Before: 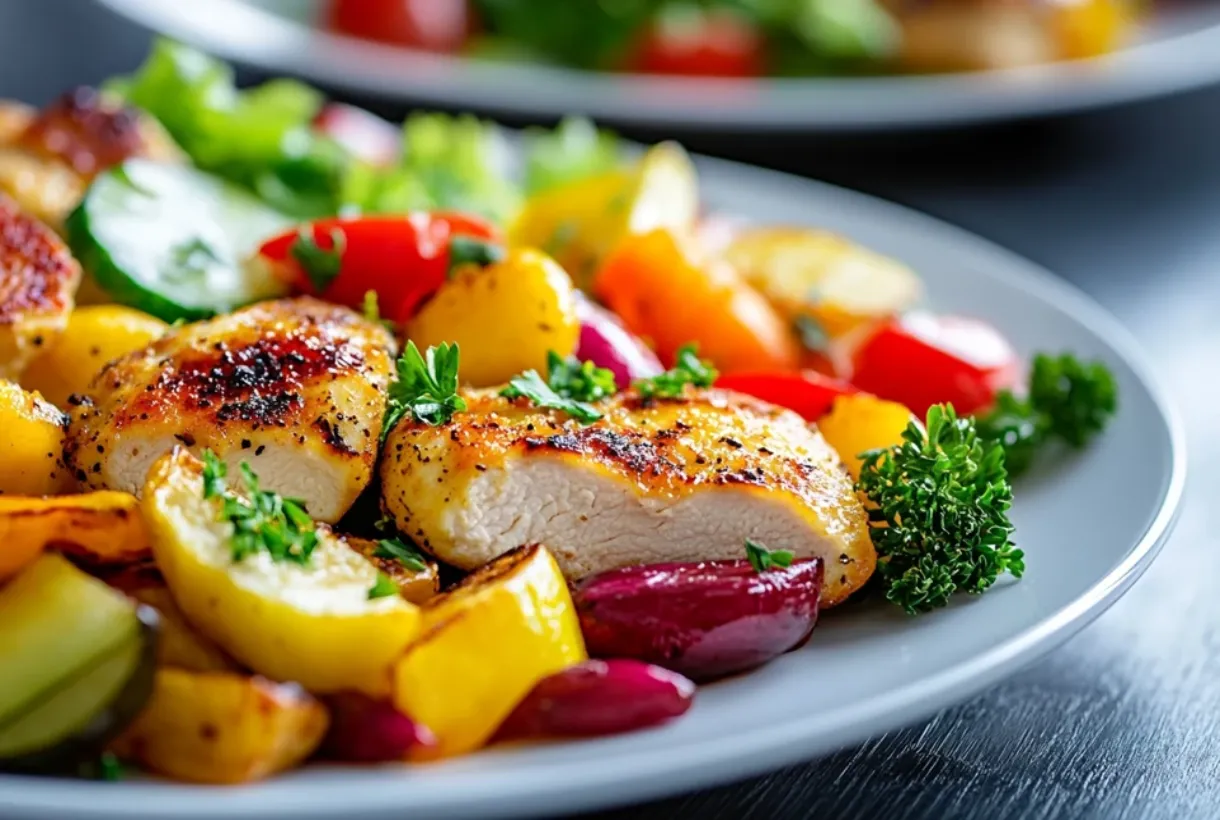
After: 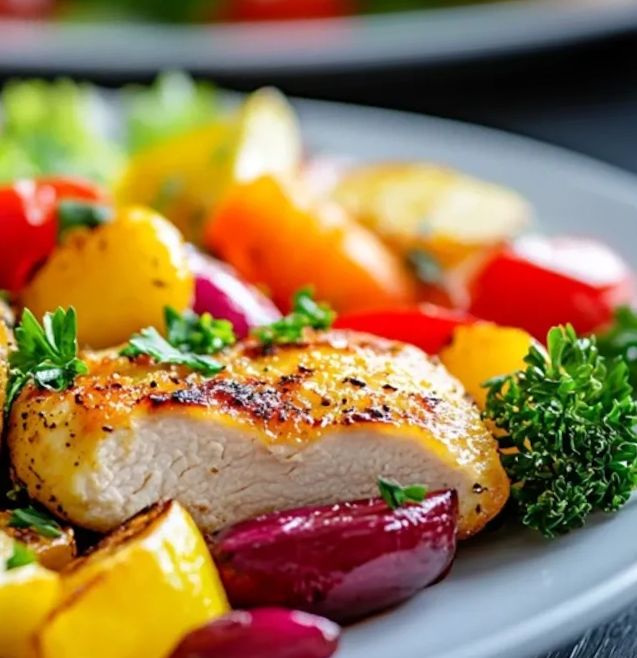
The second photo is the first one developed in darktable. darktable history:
crop: left 32.075%, top 10.976%, right 18.355%, bottom 17.596%
rotate and perspective: rotation -4.98°, automatic cropping off
